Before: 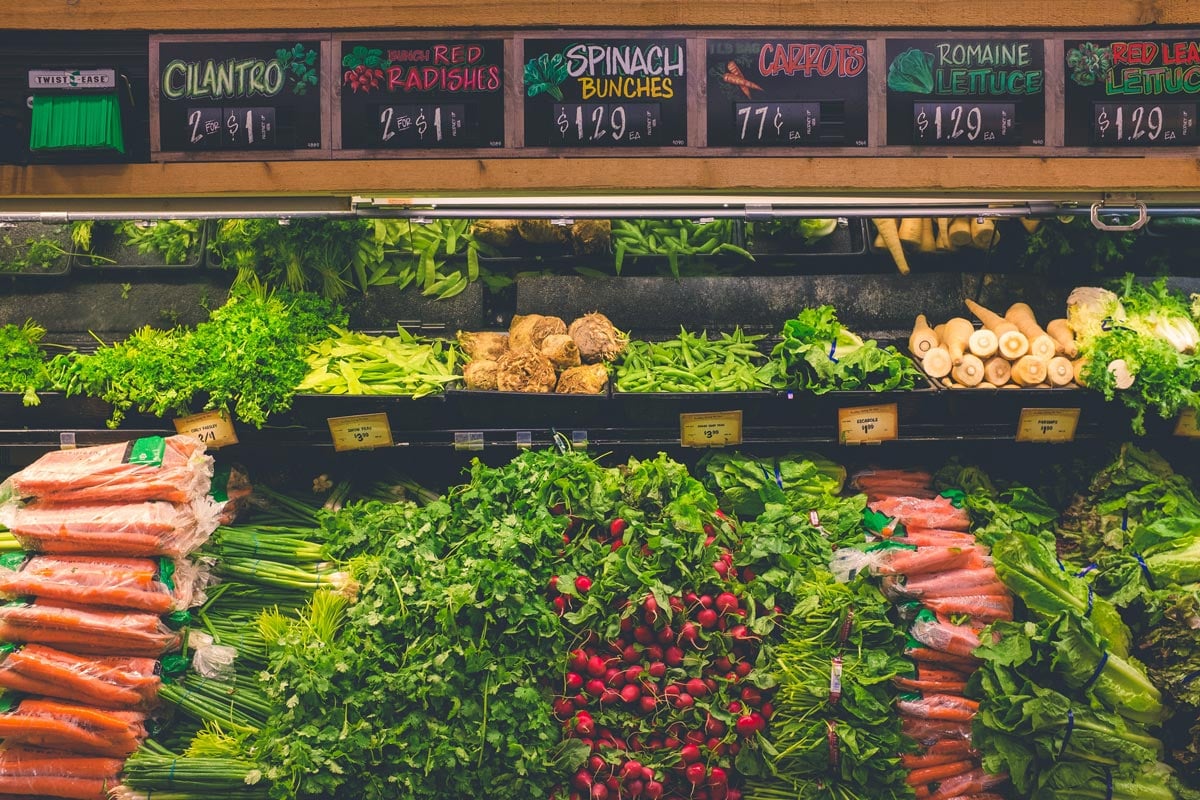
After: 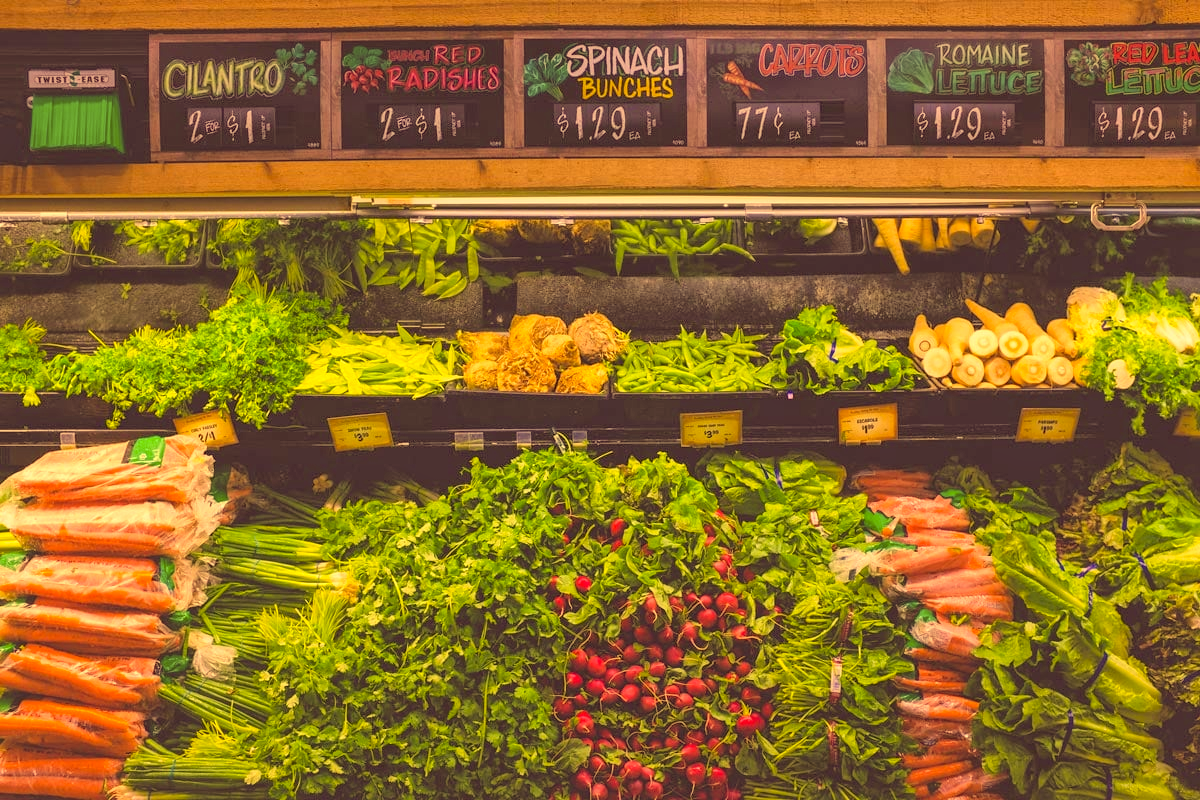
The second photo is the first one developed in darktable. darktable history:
color correction: highlights a* 10.12, highlights b* 39.04, shadows a* 14.62, shadows b* 3.37
global tonemap: drago (1, 100), detail 1
